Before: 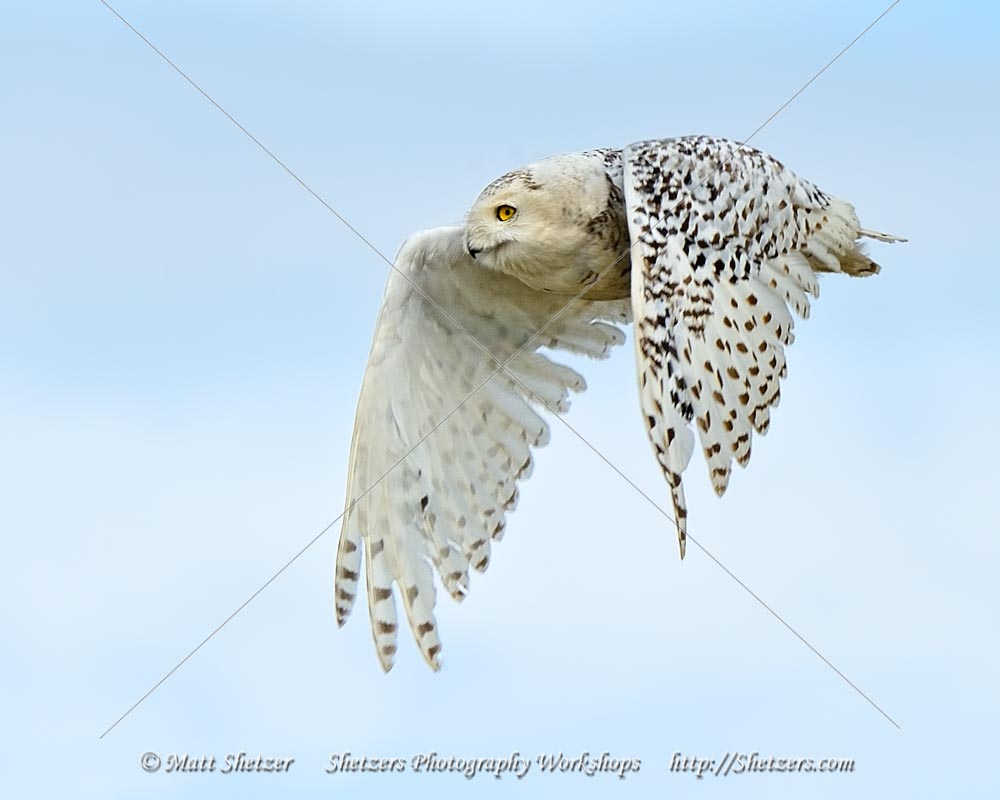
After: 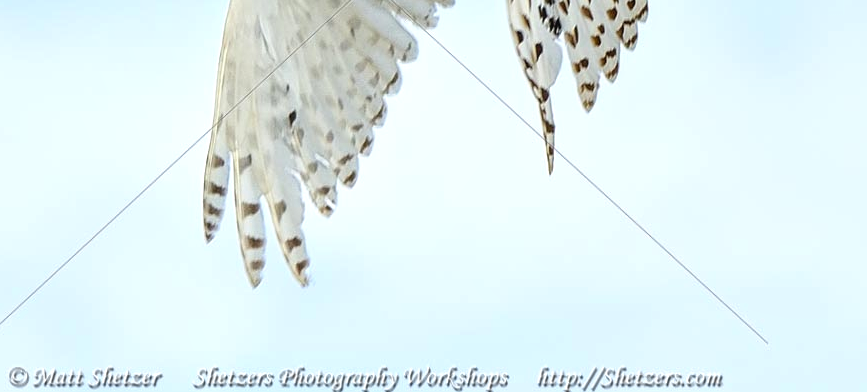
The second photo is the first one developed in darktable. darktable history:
crop and rotate: left 13.294%, top 48.24%, bottom 2.726%
local contrast: on, module defaults
exposure: black level correction 0, exposure 0.199 EV, compensate exposure bias true, compensate highlight preservation false
